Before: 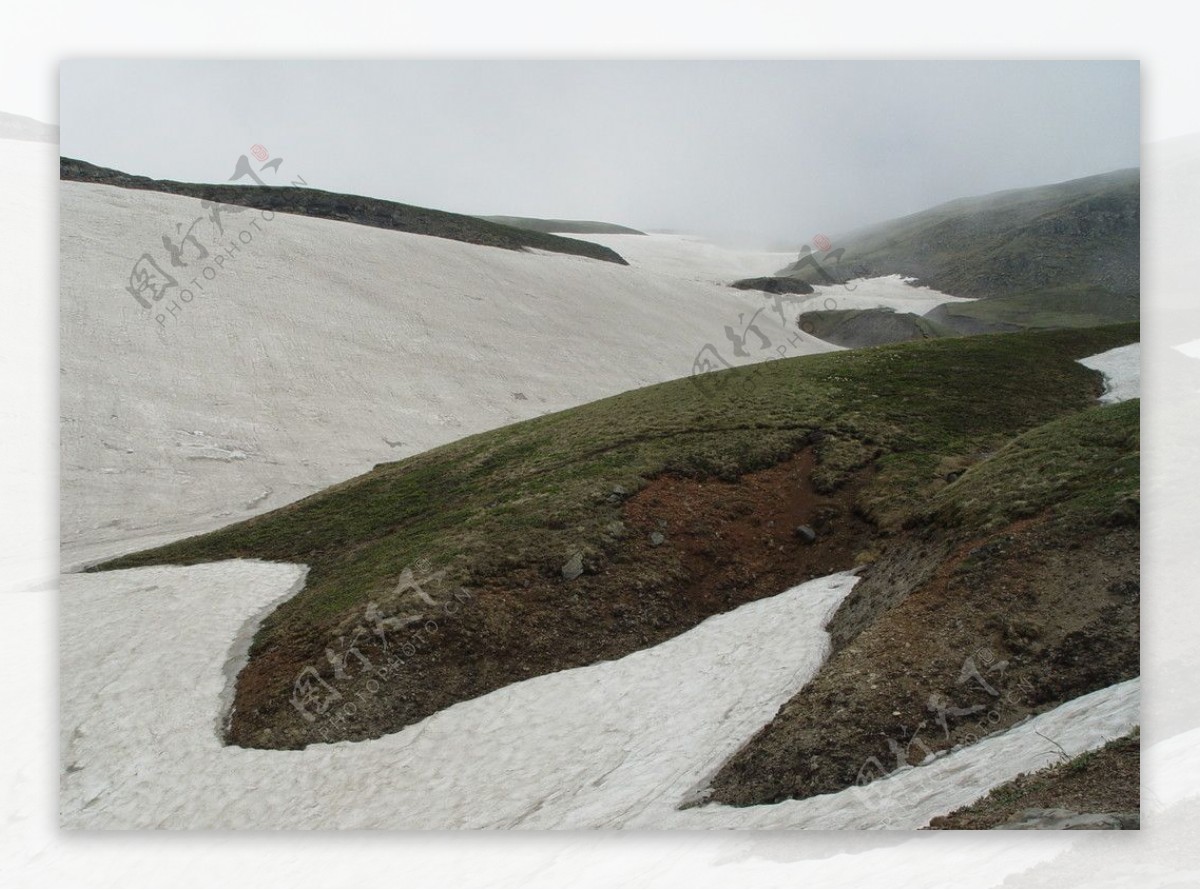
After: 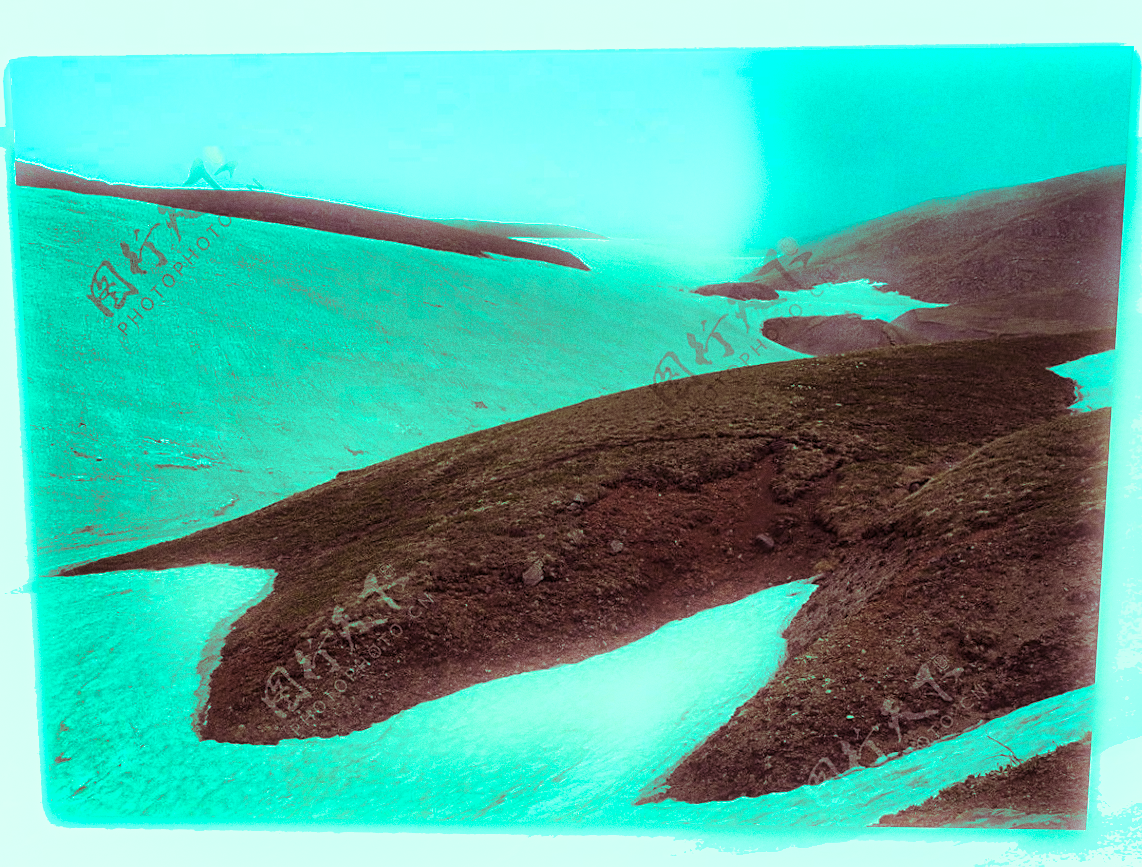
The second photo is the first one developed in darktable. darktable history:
sharpen: on, module defaults
color balance: output saturation 120%
color balance rgb: shadows lift › luminance 0.49%, shadows lift › chroma 6.83%, shadows lift › hue 300.29°, power › hue 208.98°, highlights gain › luminance 20.24%, highlights gain › chroma 13.17%, highlights gain › hue 173.85°, perceptual saturation grading › global saturation 18.05%
rotate and perspective: rotation 0.074°, lens shift (vertical) 0.096, lens shift (horizontal) -0.041, crop left 0.043, crop right 0.952, crop top 0.024, crop bottom 0.979
shadows and highlights: low approximation 0.01, soften with gaussian
split-toning: on, module defaults
bloom: size 5%, threshold 95%, strength 15%
grain: coarseness 7.08 ISO, strength 21.67%, mid-tones bias 59.58%
